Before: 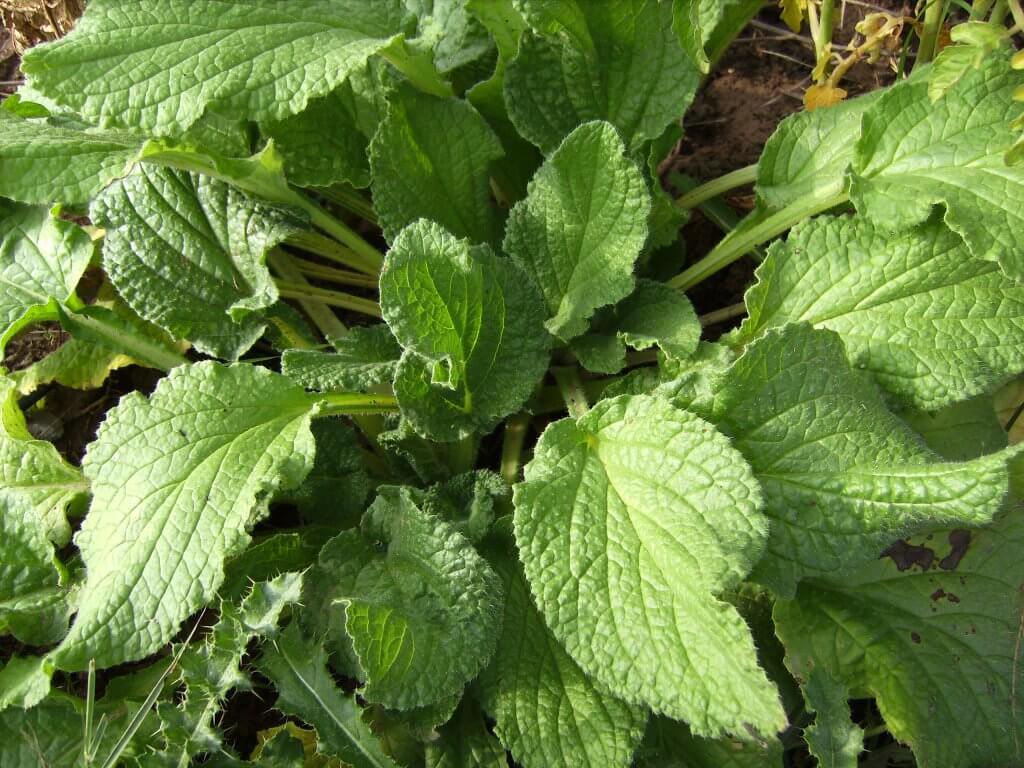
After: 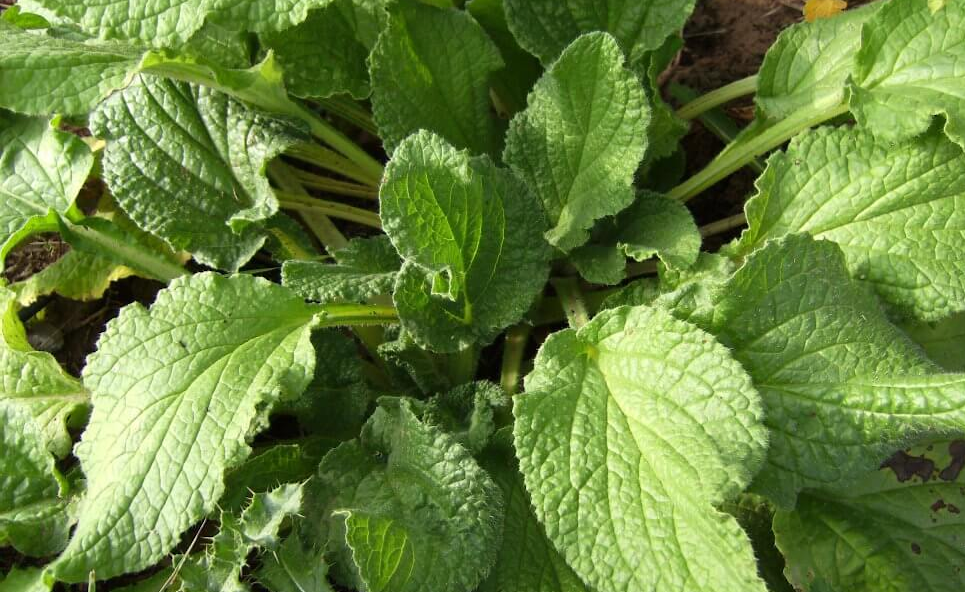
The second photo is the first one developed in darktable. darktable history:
white balance: red 1.009, blue 0.985
crop and rotate: angle 0.03°, top 11.643%, right 5.651%, bottom 11.189%
